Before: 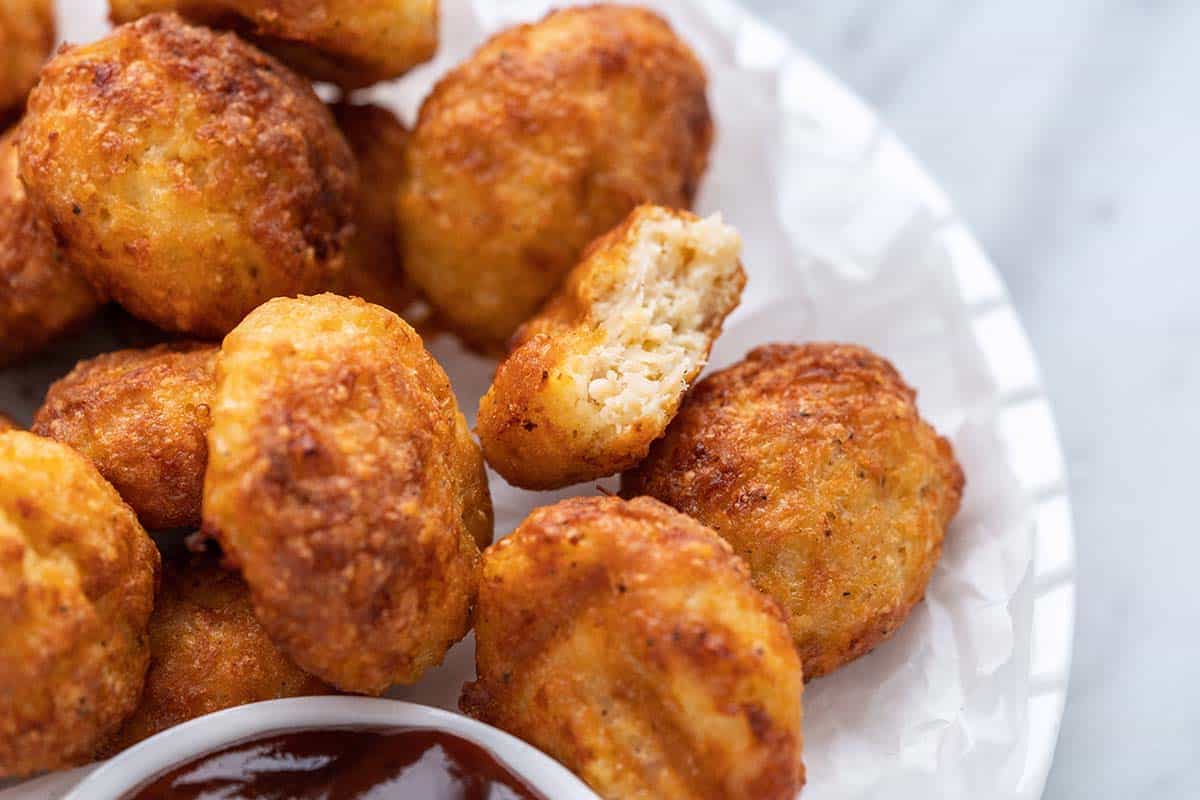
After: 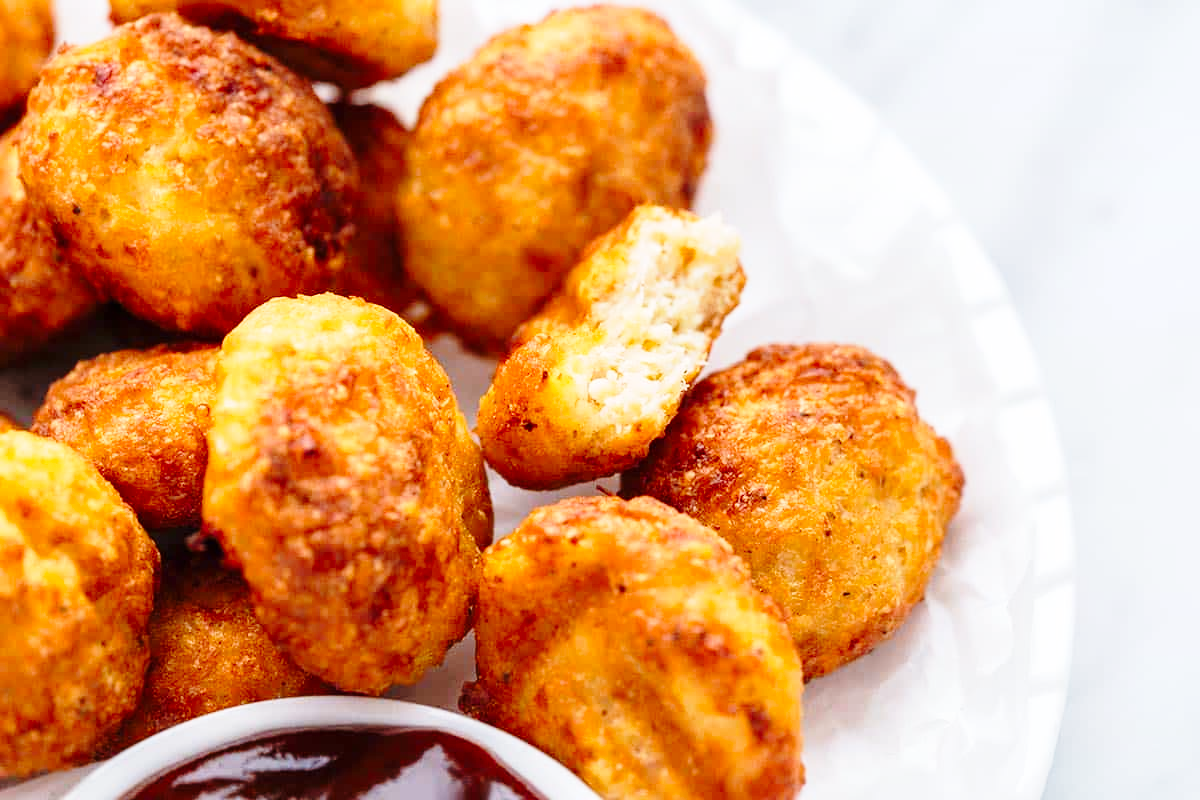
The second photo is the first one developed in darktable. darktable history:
base curve: curves: ch0 [(0, 0) (0.028, 0.03) (0.121, 0.232) (0.46, 0.748) (0.859, 0.968) (1, 1)], preserve colors none
contrast brightness saturation: saturation 0.099
